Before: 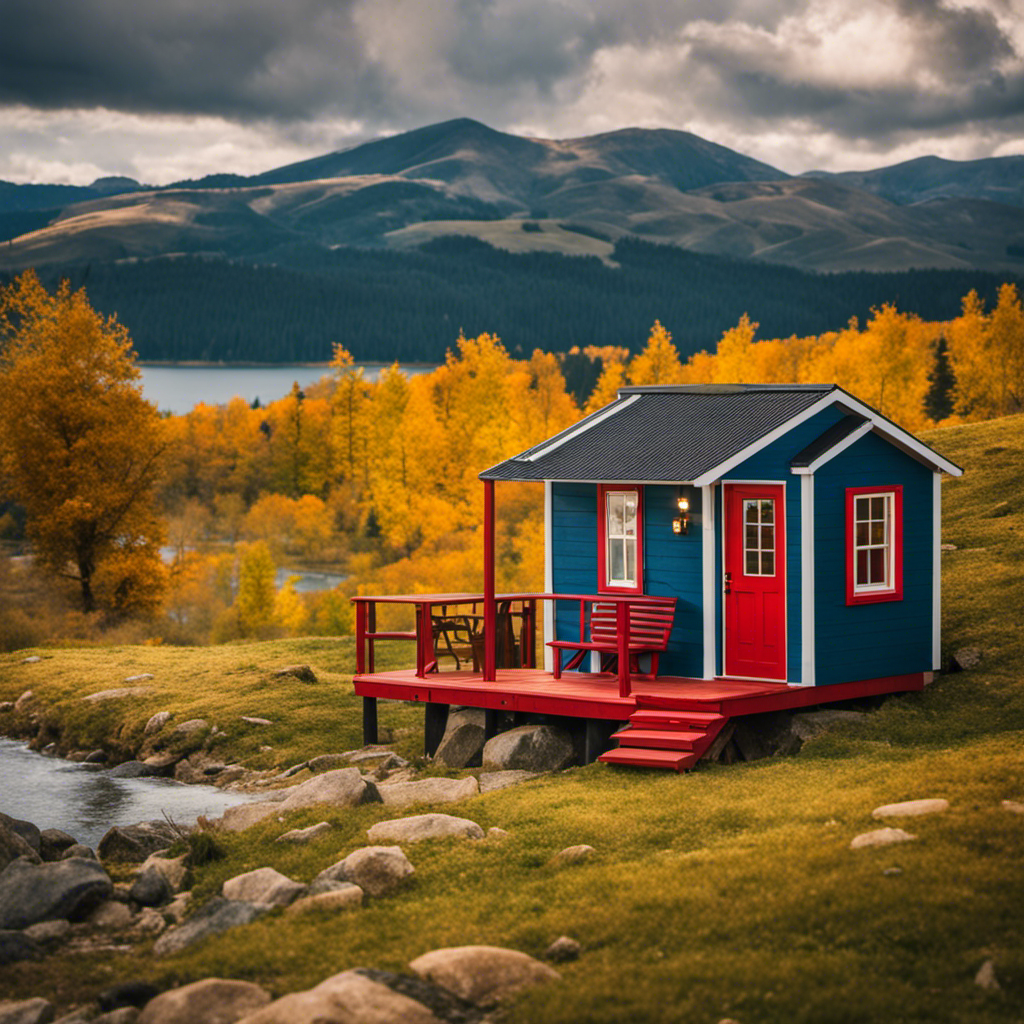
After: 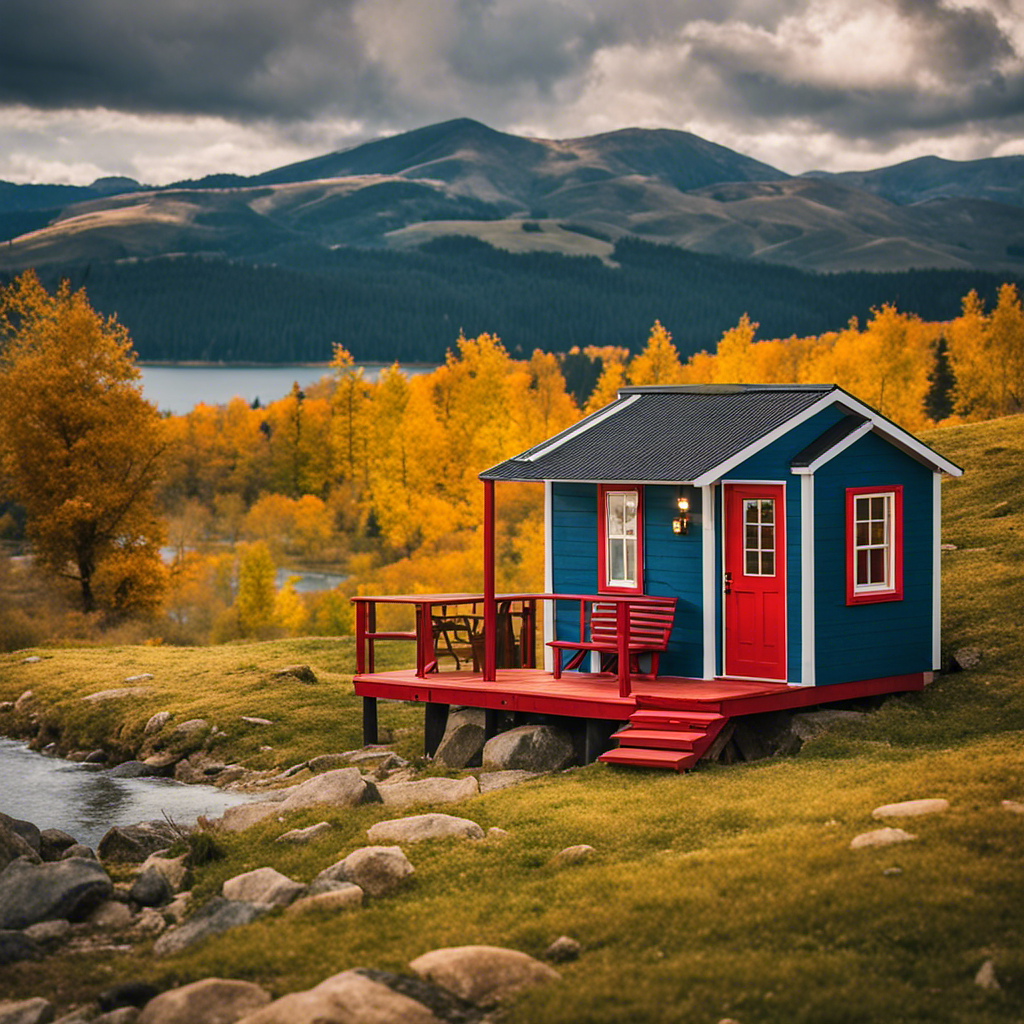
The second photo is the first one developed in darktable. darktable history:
shadows and highlights: shadows 36.6, highlights -28.04, soften with gaussian
sharpen: radius 1.034, threshold 1.041
